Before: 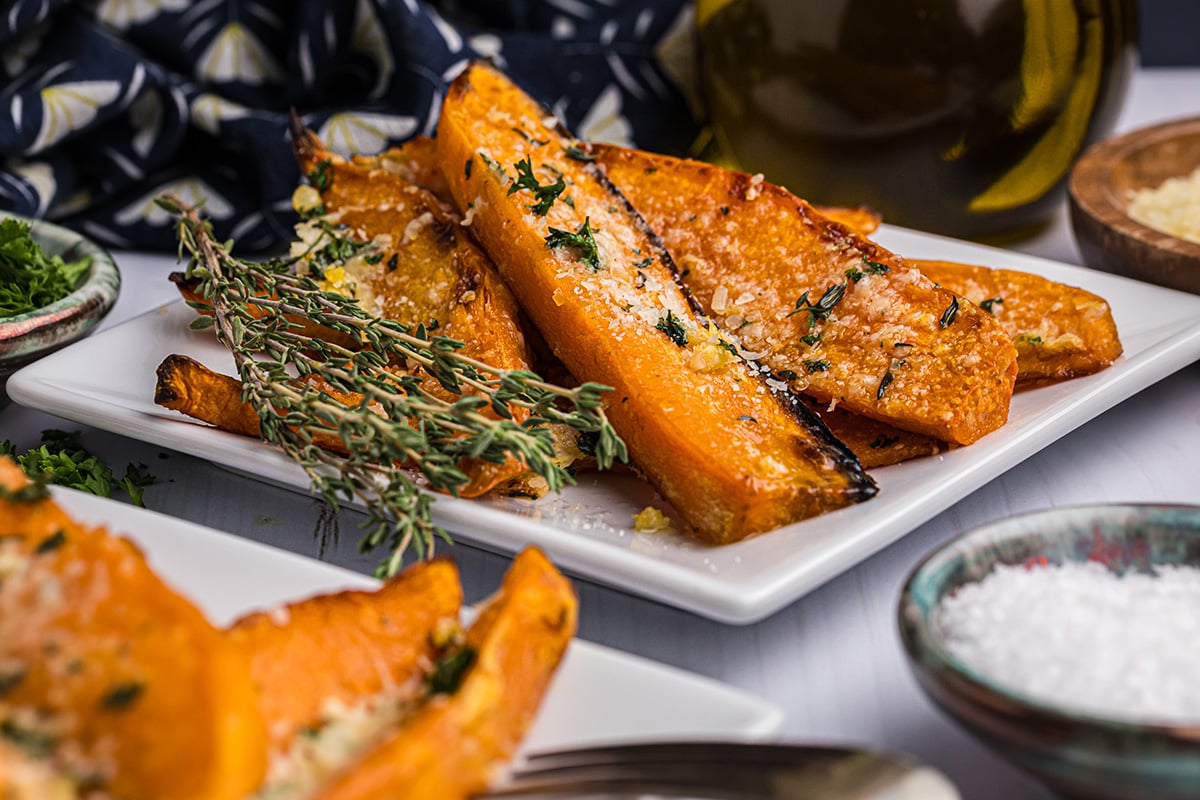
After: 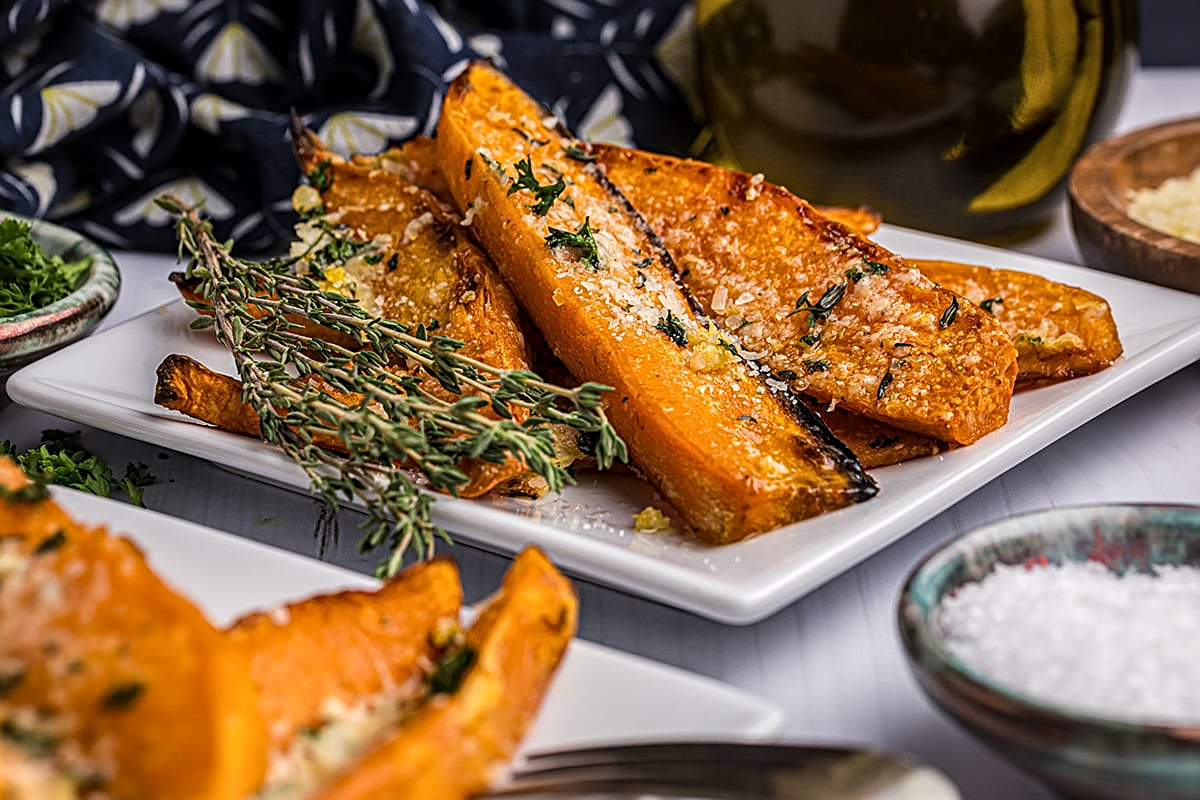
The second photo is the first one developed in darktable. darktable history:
sharpen: on, module defaults
tone equalizer: smoothing diameter 24.97%, edges refinement/feathering 10, preserve details guided filter
local contrast: on, module defaults
